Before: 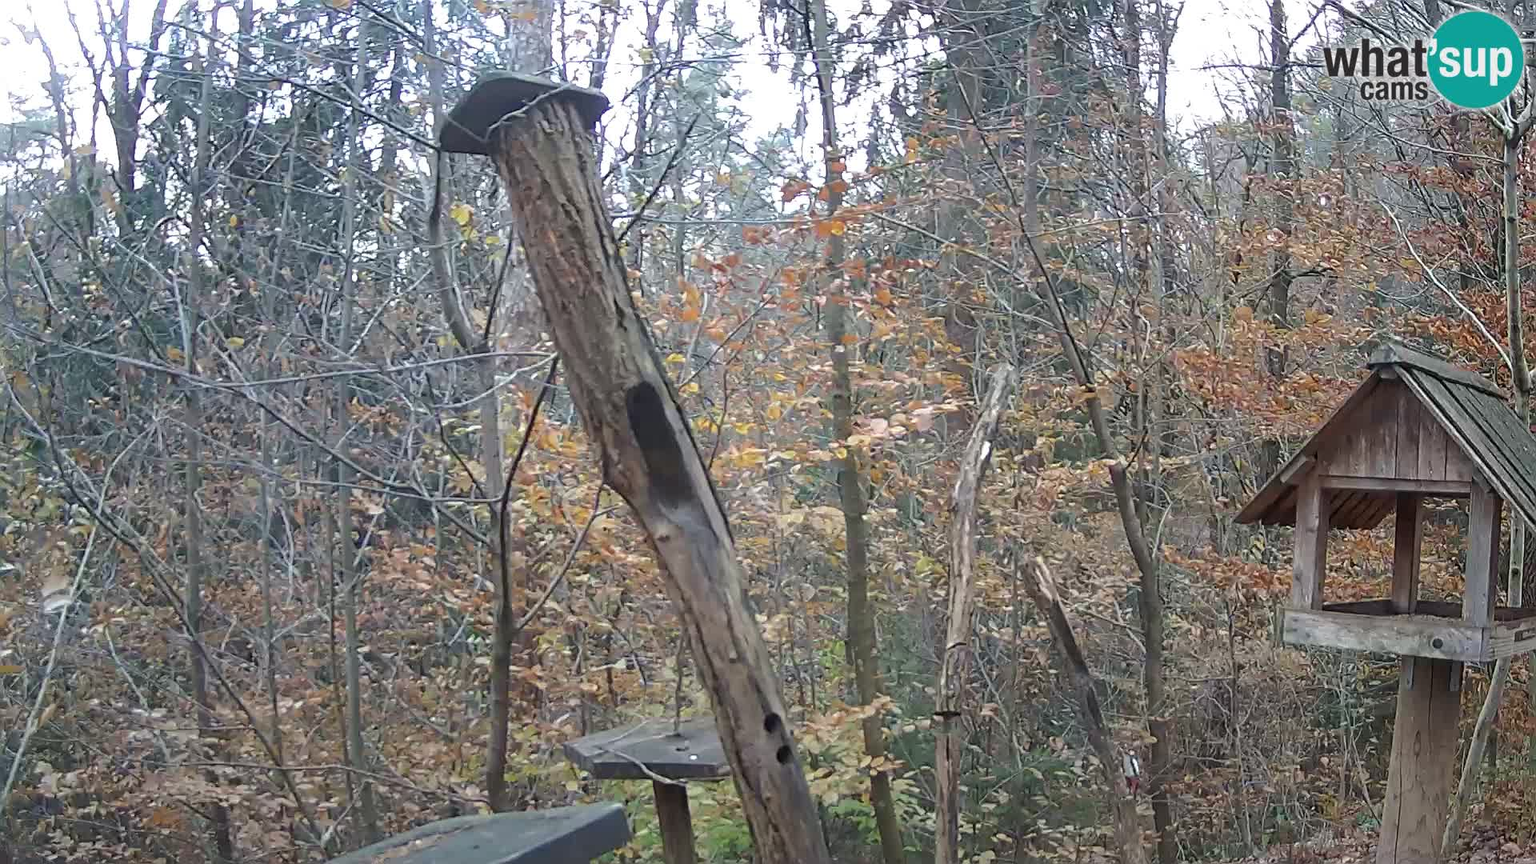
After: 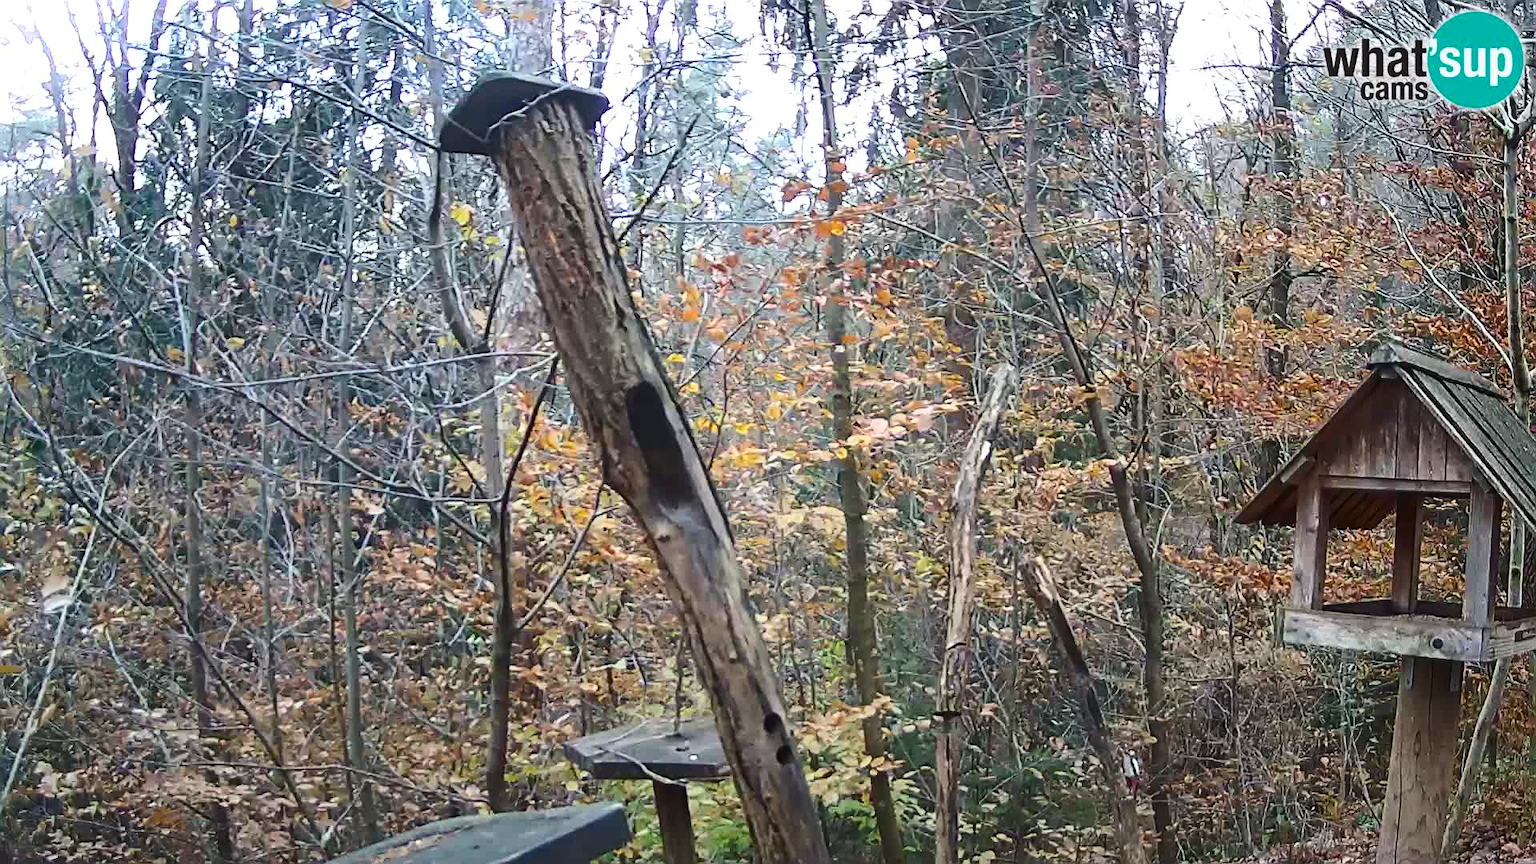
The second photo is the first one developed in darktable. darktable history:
color balance rgb: global offset › luminance 0.487%, linear chroma grading › global chroma 8.863%, perceptual saturation grading › global saturation 25.281%, global vibrance 9.664%
contrast brightness saturation: contrast 0.294
